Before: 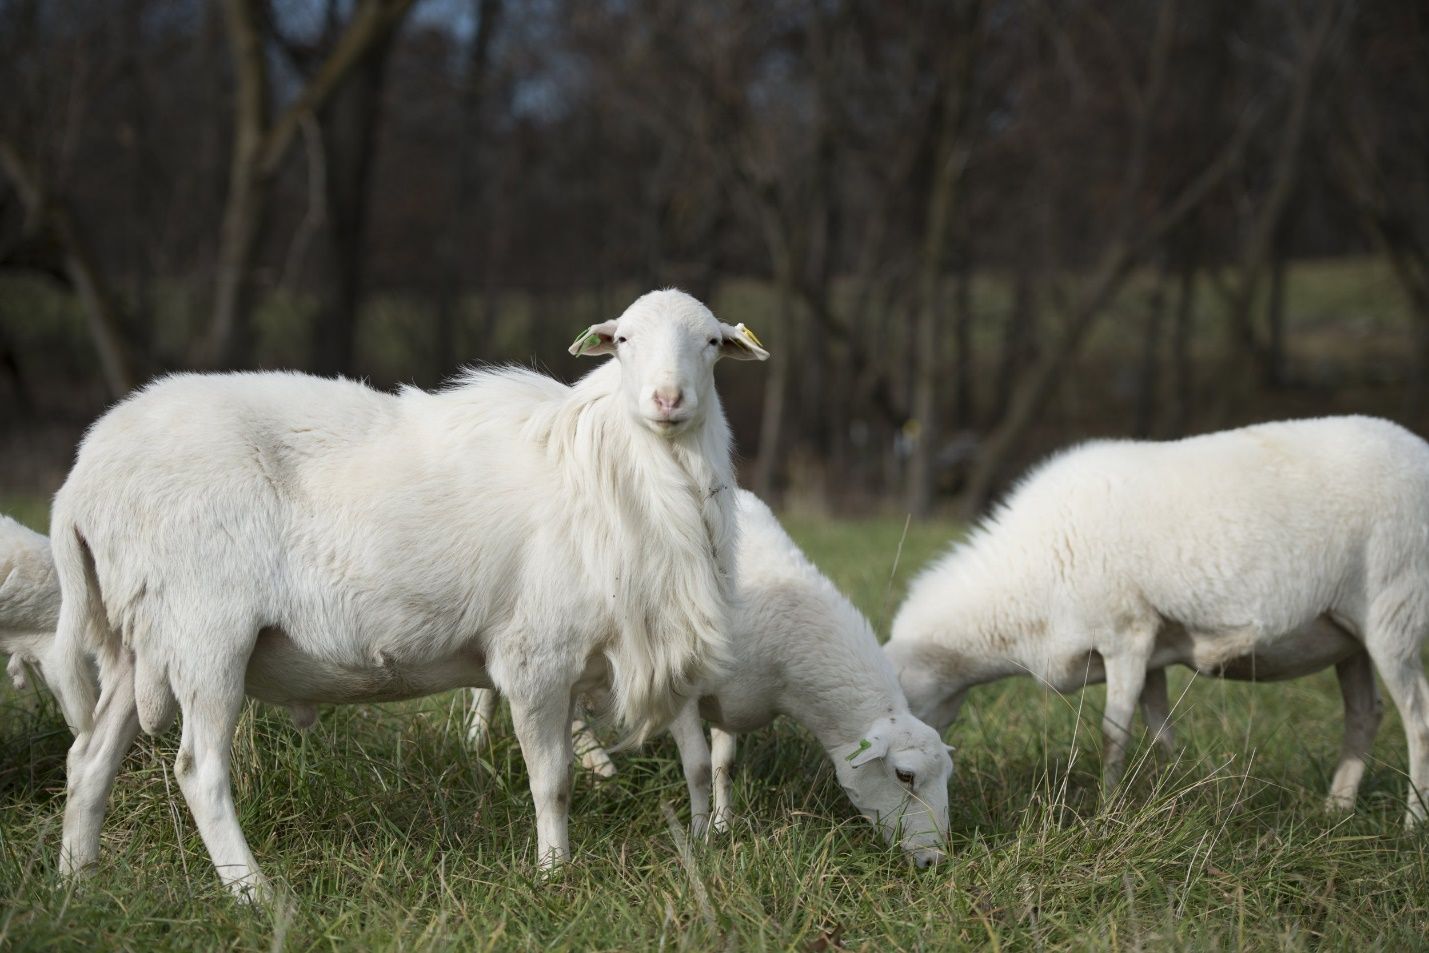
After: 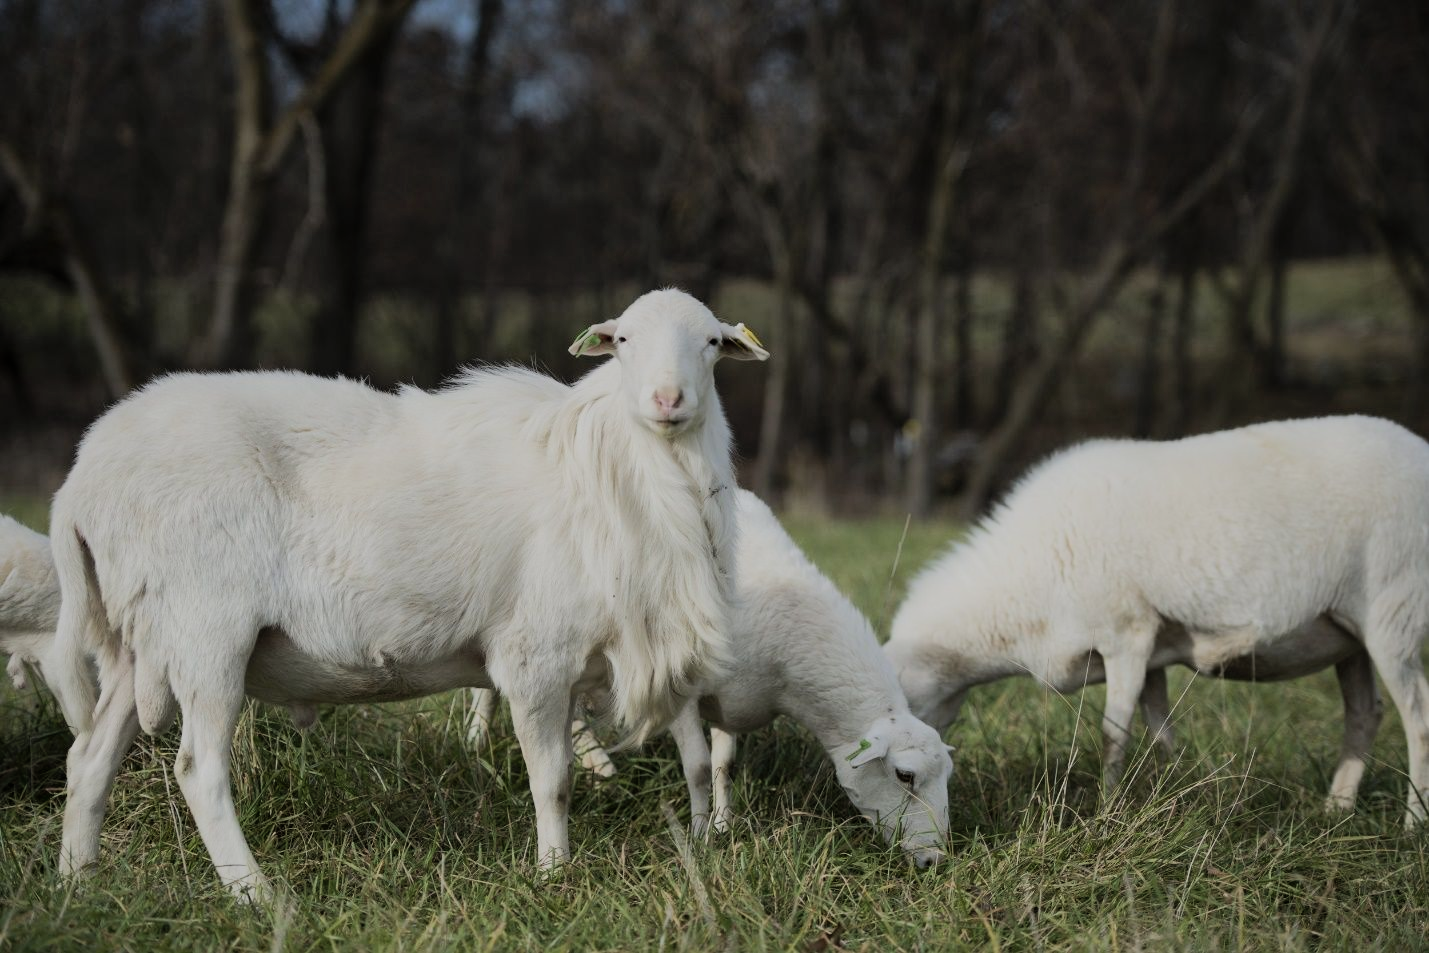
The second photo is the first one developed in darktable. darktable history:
shadows and highlights: shadows 40, highlights -60
filmic rgb: black relative exposure -7.5 EV, white relative exposure 5 EV, hardness 3.31, contrast 1.3, contrast in shadows safe
